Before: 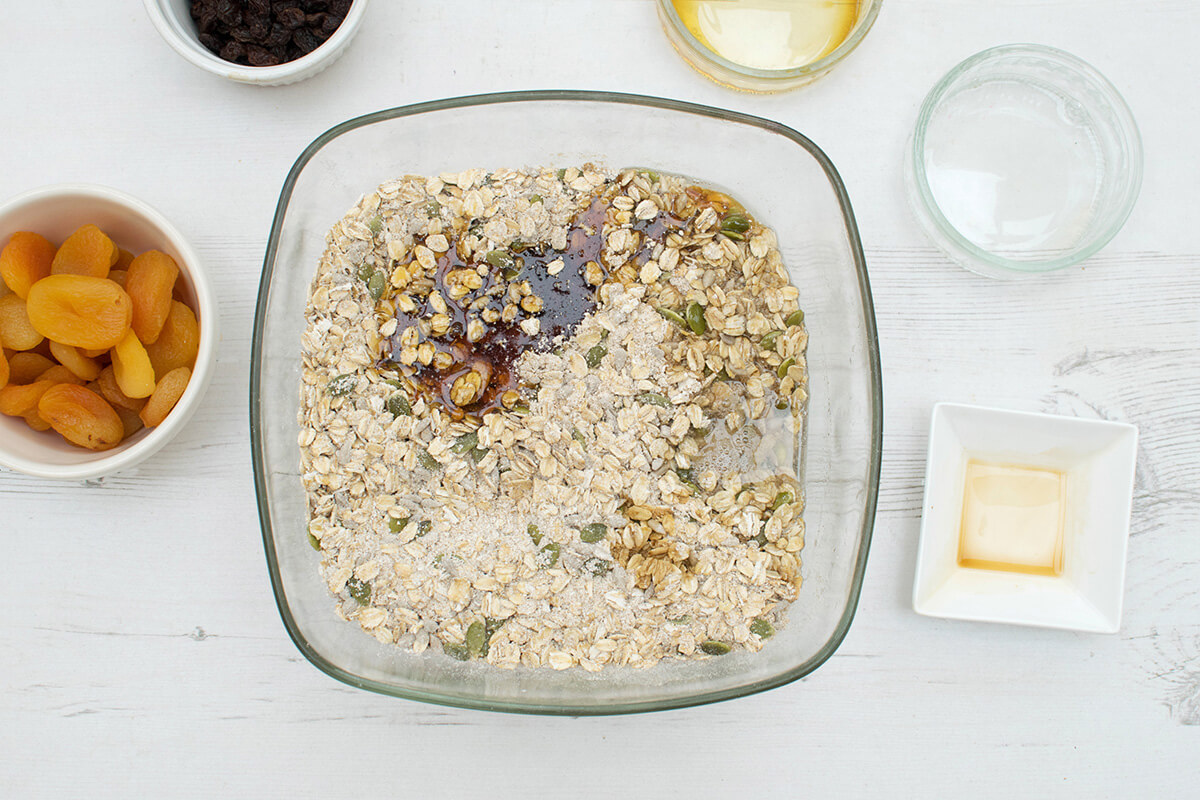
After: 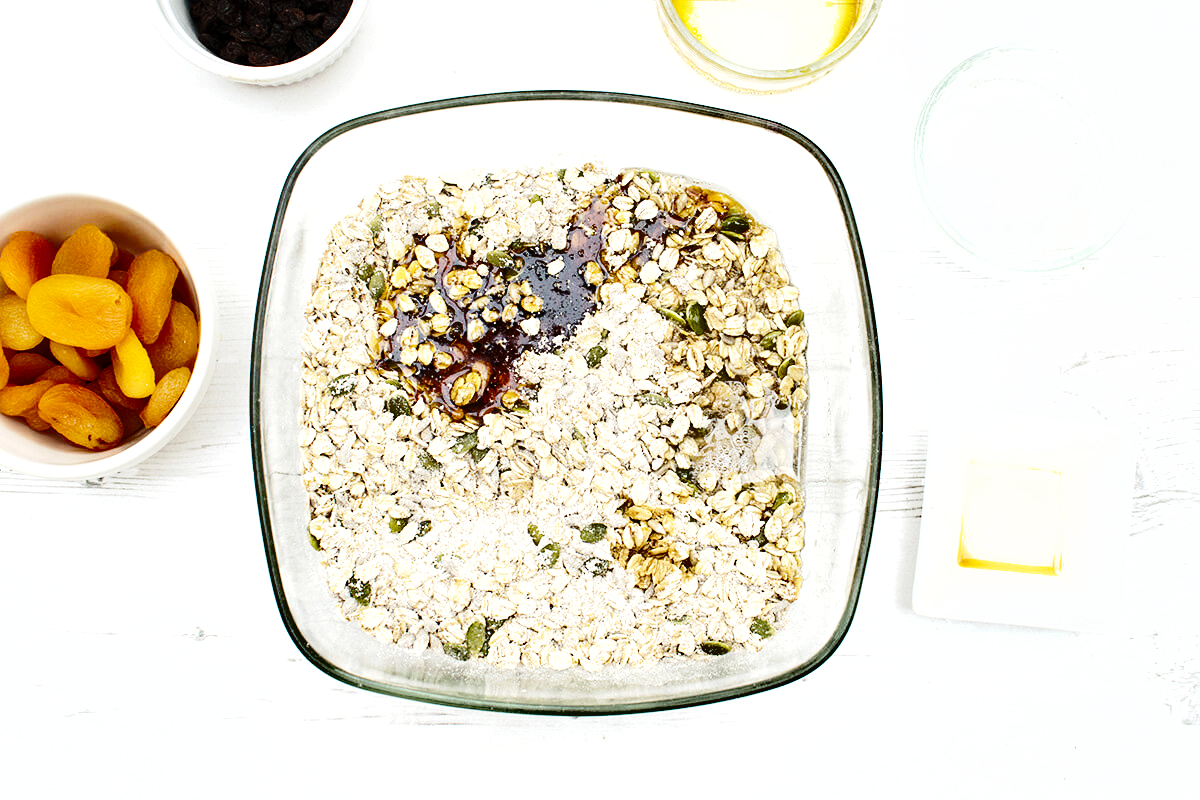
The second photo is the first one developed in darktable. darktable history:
tone equalizer: -8 EV -0.75 EV, -7 EV -0.7 EV, -6 EV -0.6 EV, -5 EV -0.4 EV, -3 EV 0.4 EV, -2 EV 0.6 EV, -1 EV 0.7 EV, +0 EV 0.75 EV, edges refinement/feathering 500, mask exposure compensation -1.57 EV, preserve details no
shadows and highlights: soften with gaussian
base curve: curves: ch0 [(0, 0) (0.036, 0.025) (0.121, 0.166) (0.206, 0.329) (0.605, 0.79) (1, 1)], preserve colors none
